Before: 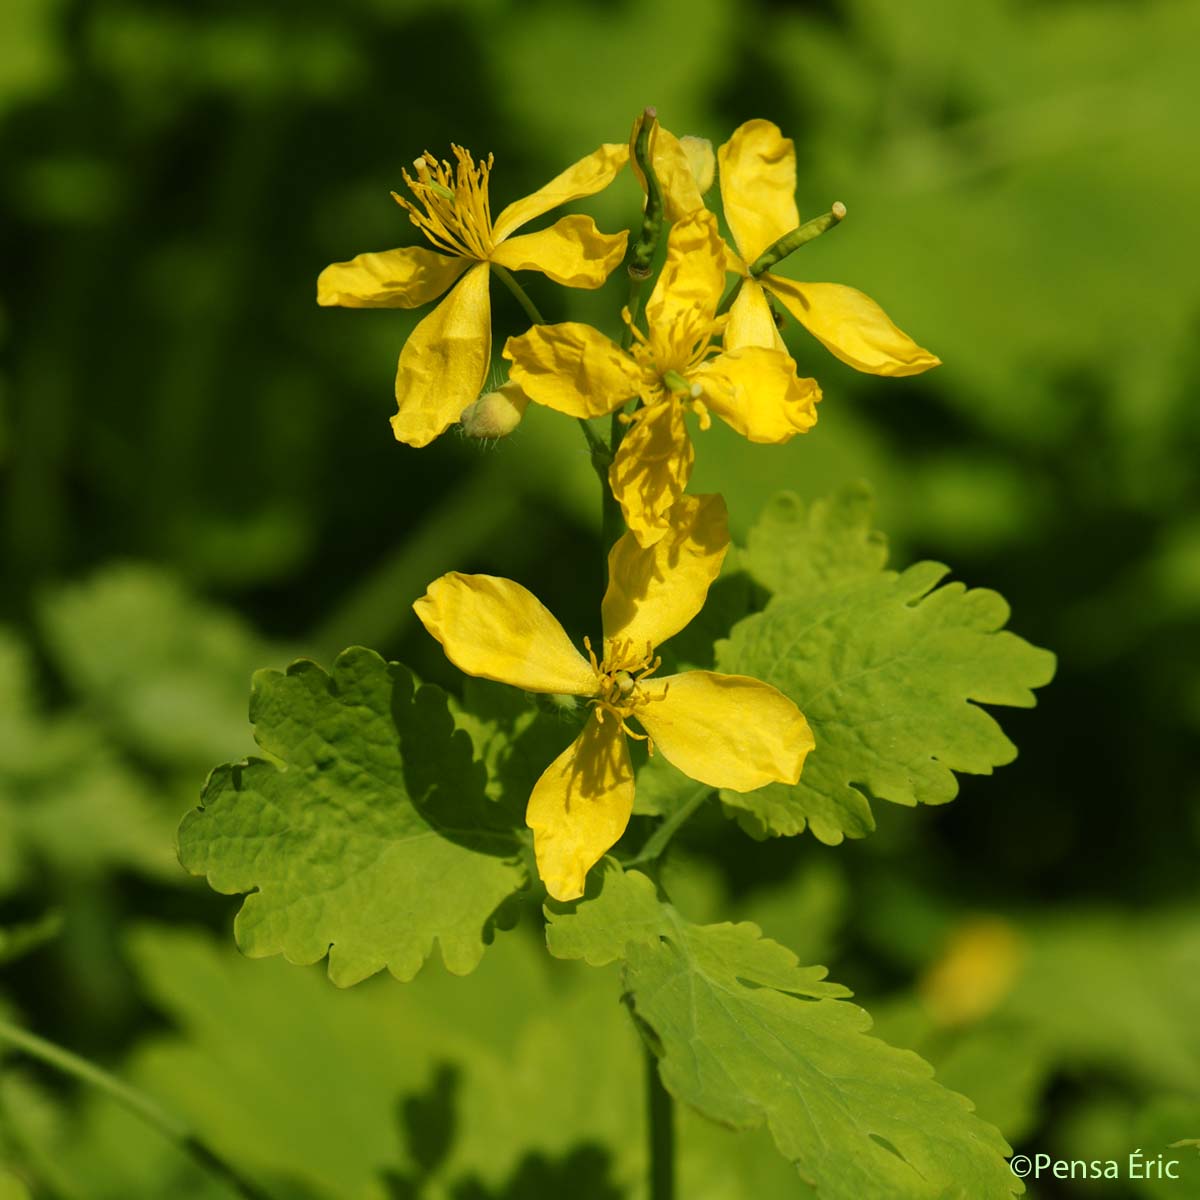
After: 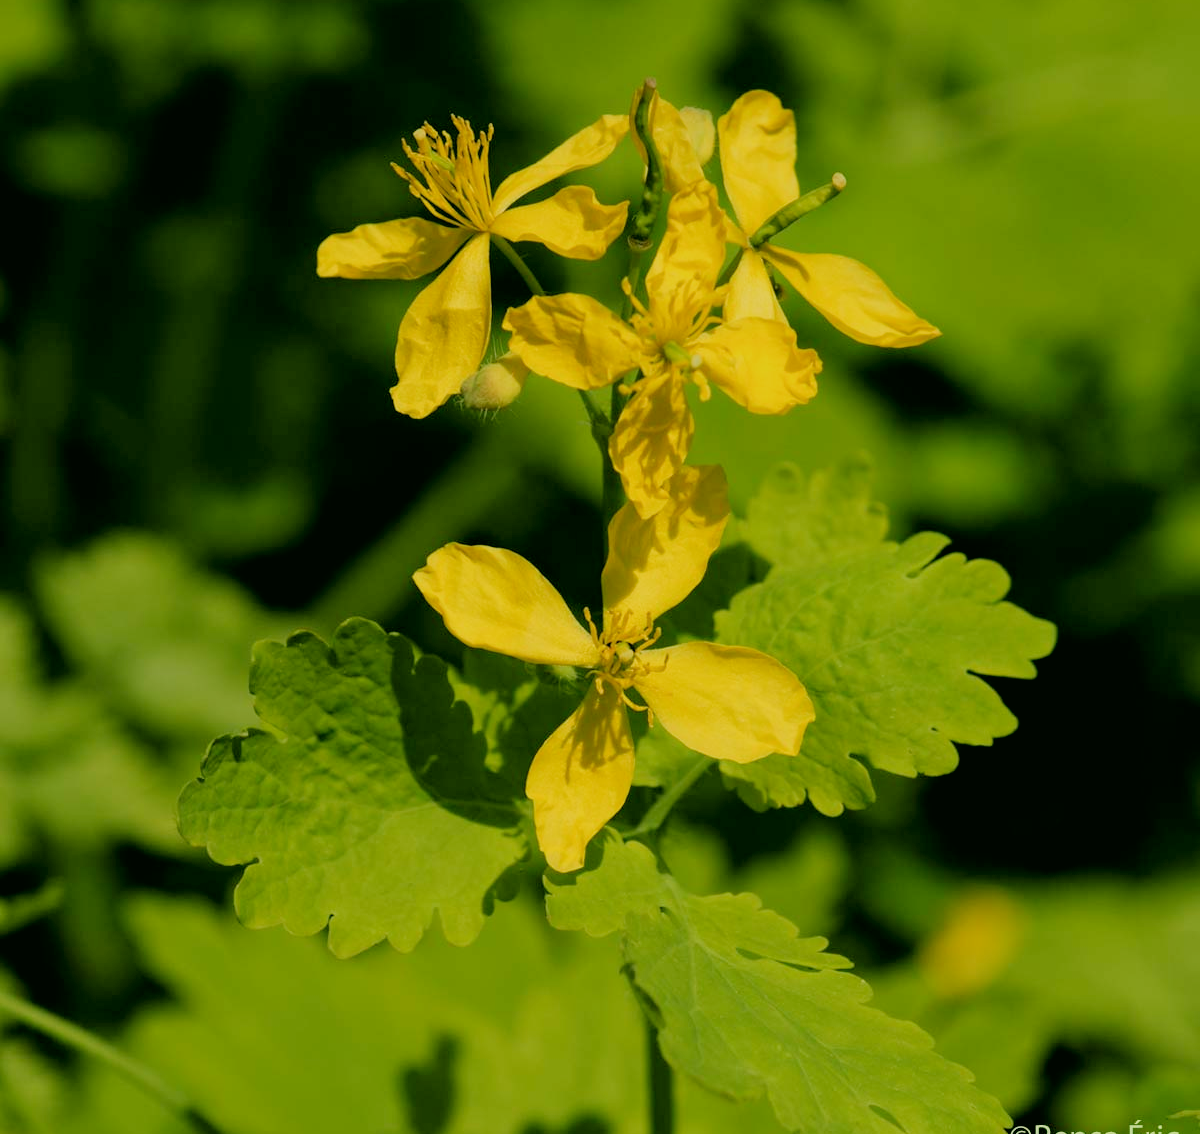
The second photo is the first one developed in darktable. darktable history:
shadows and highlights: shadows 0, highlights 40
crop and rotate: top 2.479%, bottom 3.018%
tone equalizer: on, module defaults
rgb levels: levels [[0.01, 0.419, 0.839], [0, 0.5, 1], [0, 0.5, 1]]
exposure: compensate highlight preservation false
color balance rgb: perceptual saturation grading › global saturation -0.31%, global vibrance -8%, contrast -13%, saturation formula JzAzBz (2021)
color correction: highlights a* 4.02, highlights b* 4.98, shadows a* -7.55, shadows b* 4.98
filmic rgb: black relative exposure -7.65 EV, white relative exposure 4.56 EV, hardness 3.61
